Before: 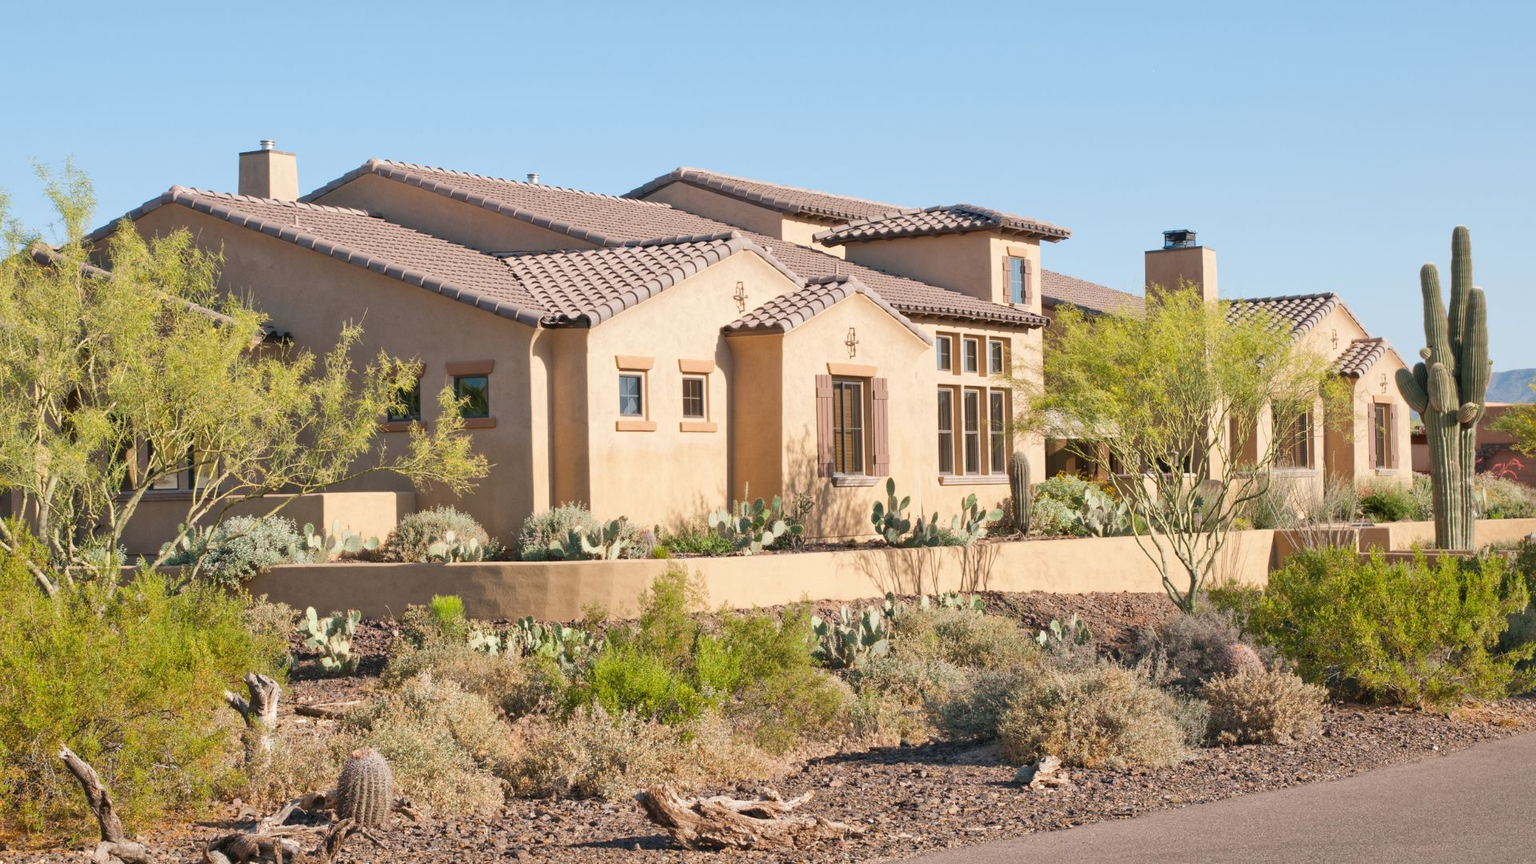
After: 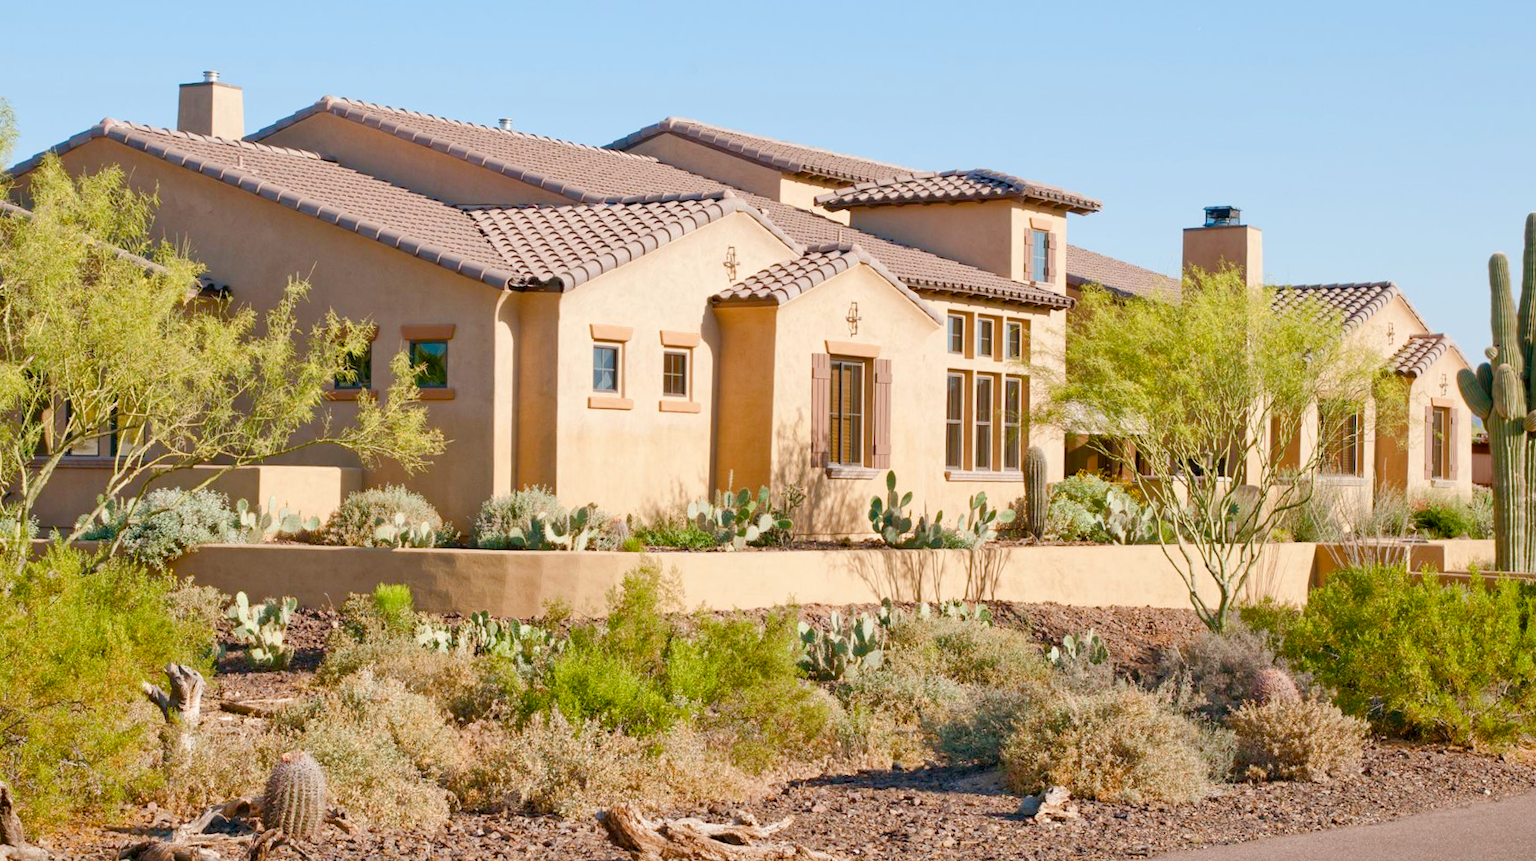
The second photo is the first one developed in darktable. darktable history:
crop and rotate: angle -1.98°, left 3.075%, top 4.25%, right 1.56%, bottom 0.582%
levels: levels [0, 0.478, 1]
color balance rgb: global offset › luminance -0.507%, linear chroma grading › global chroma 15.233%, perceptual saturation grading › global saturation 20%, perceptual saturation grading › highlights -49.978%, perceptual saturation grading › shadows 25.935%, global vibrance 20%
